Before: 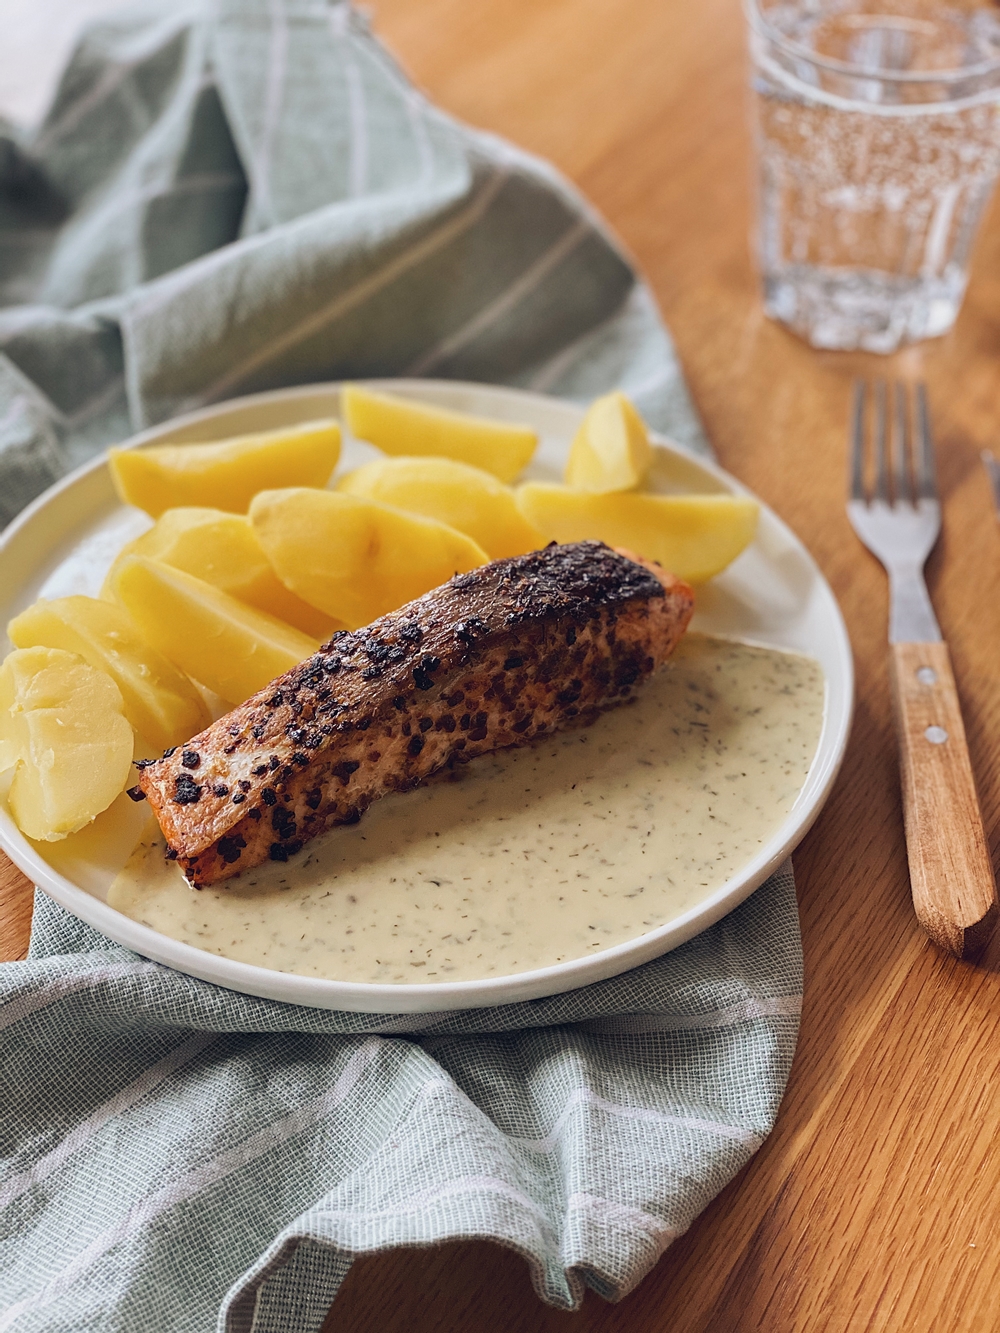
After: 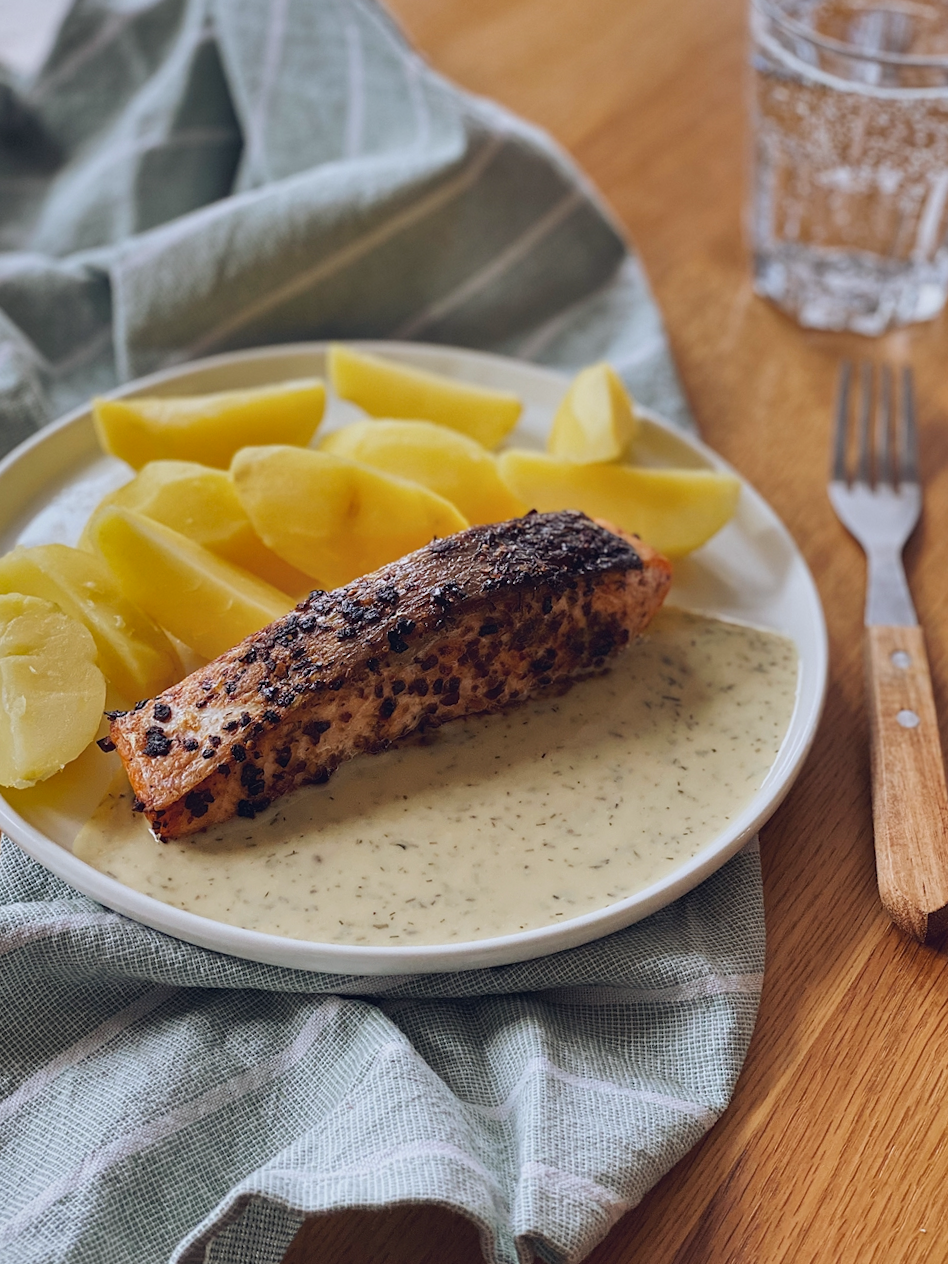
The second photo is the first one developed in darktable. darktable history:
crop and rotate: angle -2.38°
white balance: red 0.974, blue 1.044
shadows and highlights: white point adjustment -3.64, highlights -63.34, highlights color adjustment 42%, soften with gaussian
